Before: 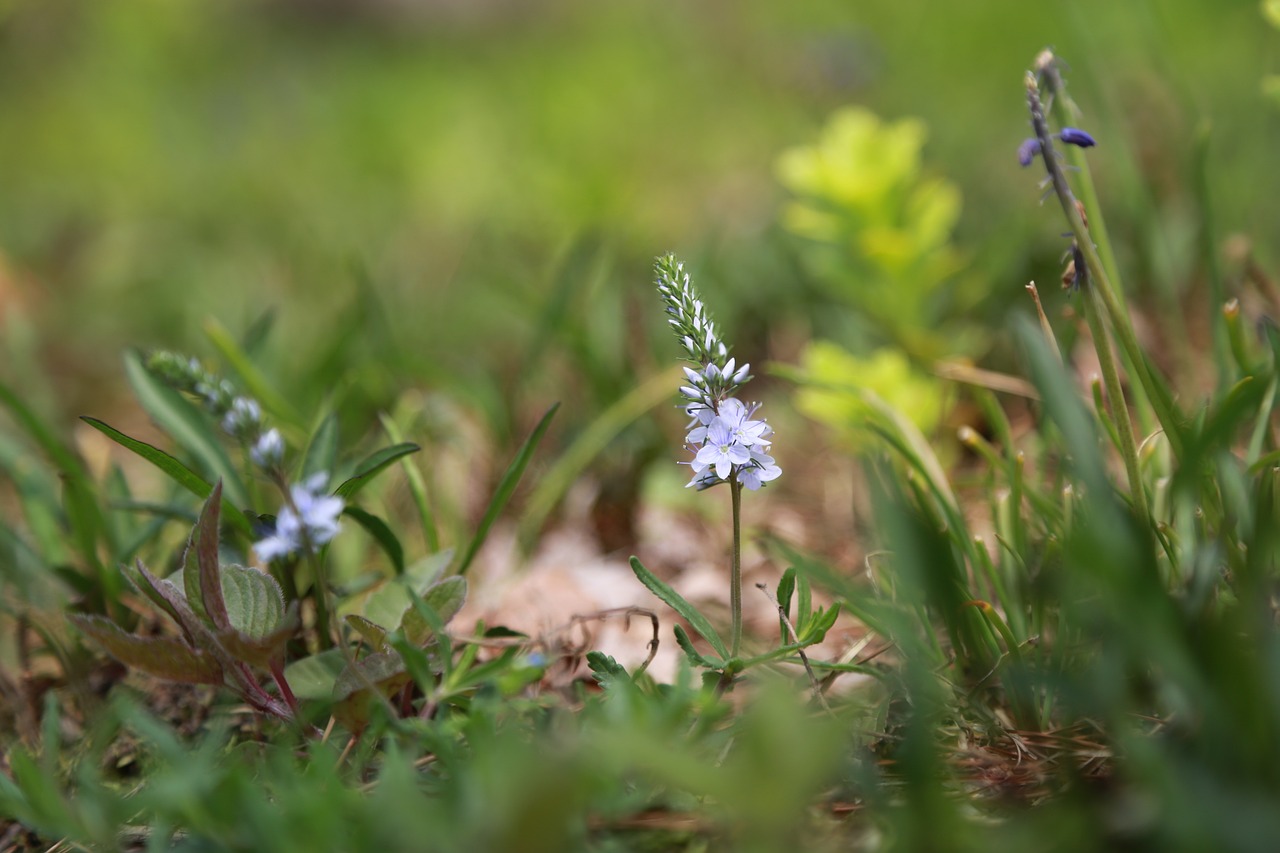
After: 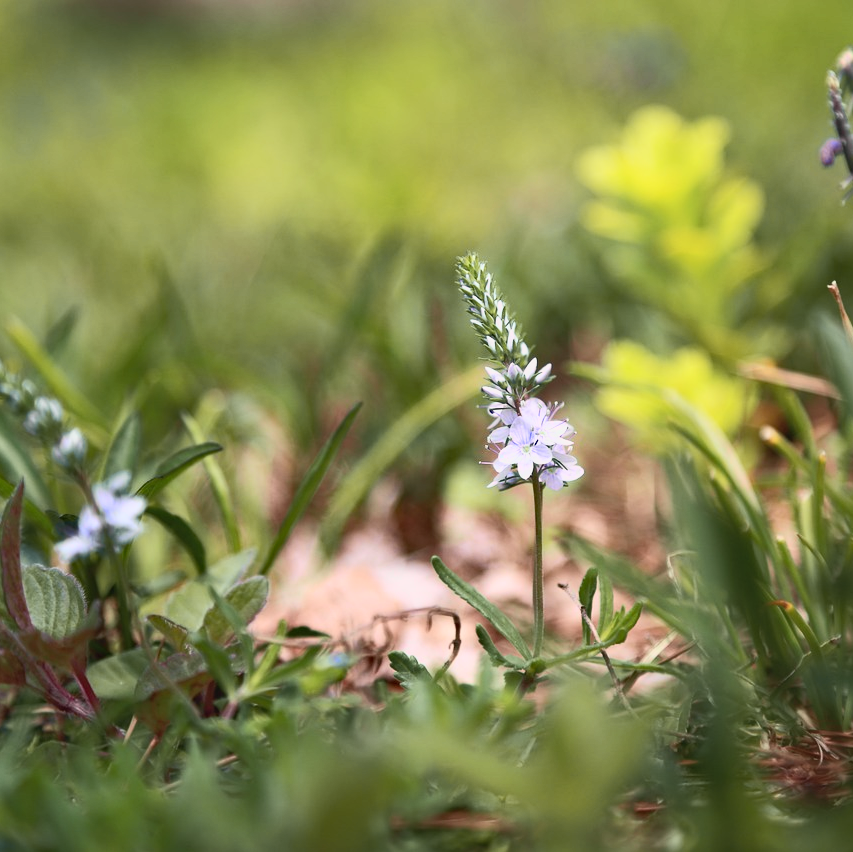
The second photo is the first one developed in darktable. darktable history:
haze removal: compatibility mode true, adaptive false
crop and rotate: left 15.546%, right 17.787%
tone curve: curves: ch0 [(0, 0.026) (0.172, 0.194) (0.398, 0.437) (0.469, 0.544) (0.612, 0.741) (0.845, 0.926) (1, 0.968)]; ch1 [(0, 0) (0.437, 0.453) (0.472, 0.467) (0.502, 0.502) (0.531, 0.546) (0.574, 0.583) (0.617, 0.64) (0.699, 0.749) (0.859, 0.919) (1, 1)]; ch2 [(0, 0) (0.33, 0.301) (0.421, 0.443) (0.476, 0.502) (0.511, 0.504) (0.553, 0.553) (0.595, 0.586) (0.664, 0.664) (1, 1)], color space Lab, independent channels, preserve colors none
